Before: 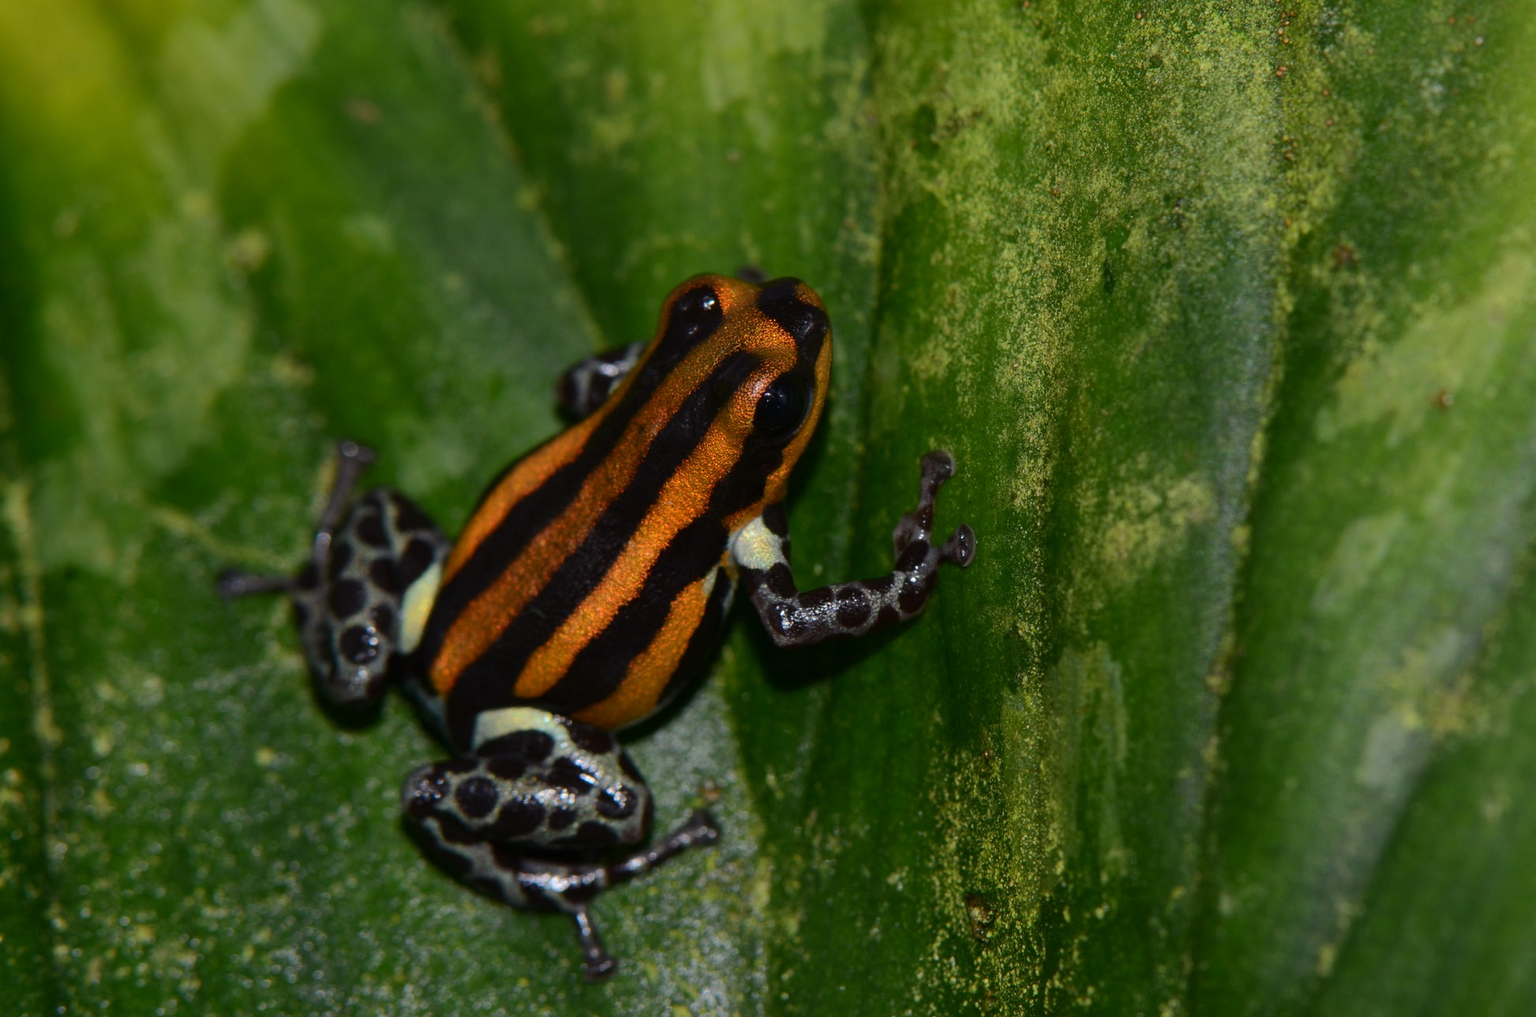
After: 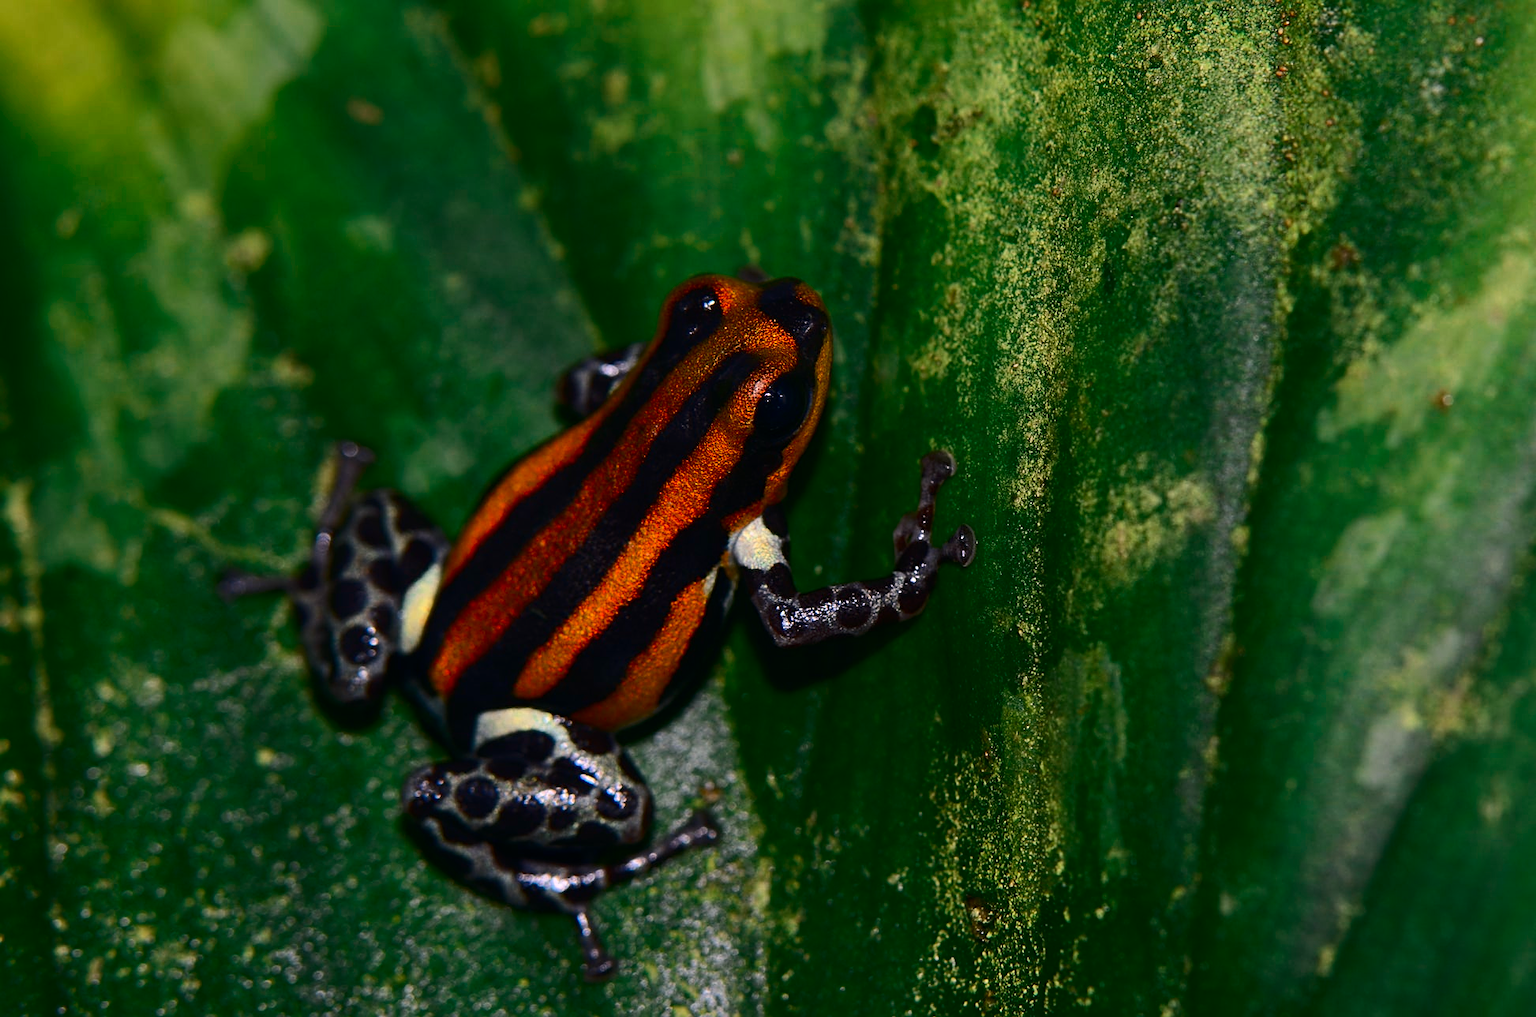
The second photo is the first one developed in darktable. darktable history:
white balance: red 1.05, blue 1.072
contrast brightness saturation: contrast 0.26, brightness 0.02, saturation 0.87
color correction: highlights a* 2.75, highlights b* 5, shadows a* -2.04, shadows b* -4.84, saturation 0.8
color zones: curves: ch0 [(0, 0.5) (0.125, 0.4) (0.25, 0.5) (0.375, 0.4) (0.5, 0.4) (0.625, 0.35) (0.75, 0.35) (0.875, 0.5)]; ch1 [(0, 0.35) (0.125, 0.45) (0.25, 0.35) (0.375, 0.35) (0.5, 0.35) (0.625, 0.35) (0.75, 0.45) (0.875, 0.35)]; ch2 [(0, 0.6) (0.125, 0.5) (0.25, 0.5) (0.375, 0.6) (0.5, 0.6) (0.625, 0.5) (0.75, 0.5) (0.875, 0.5)]
sharpen: on, module defaults
